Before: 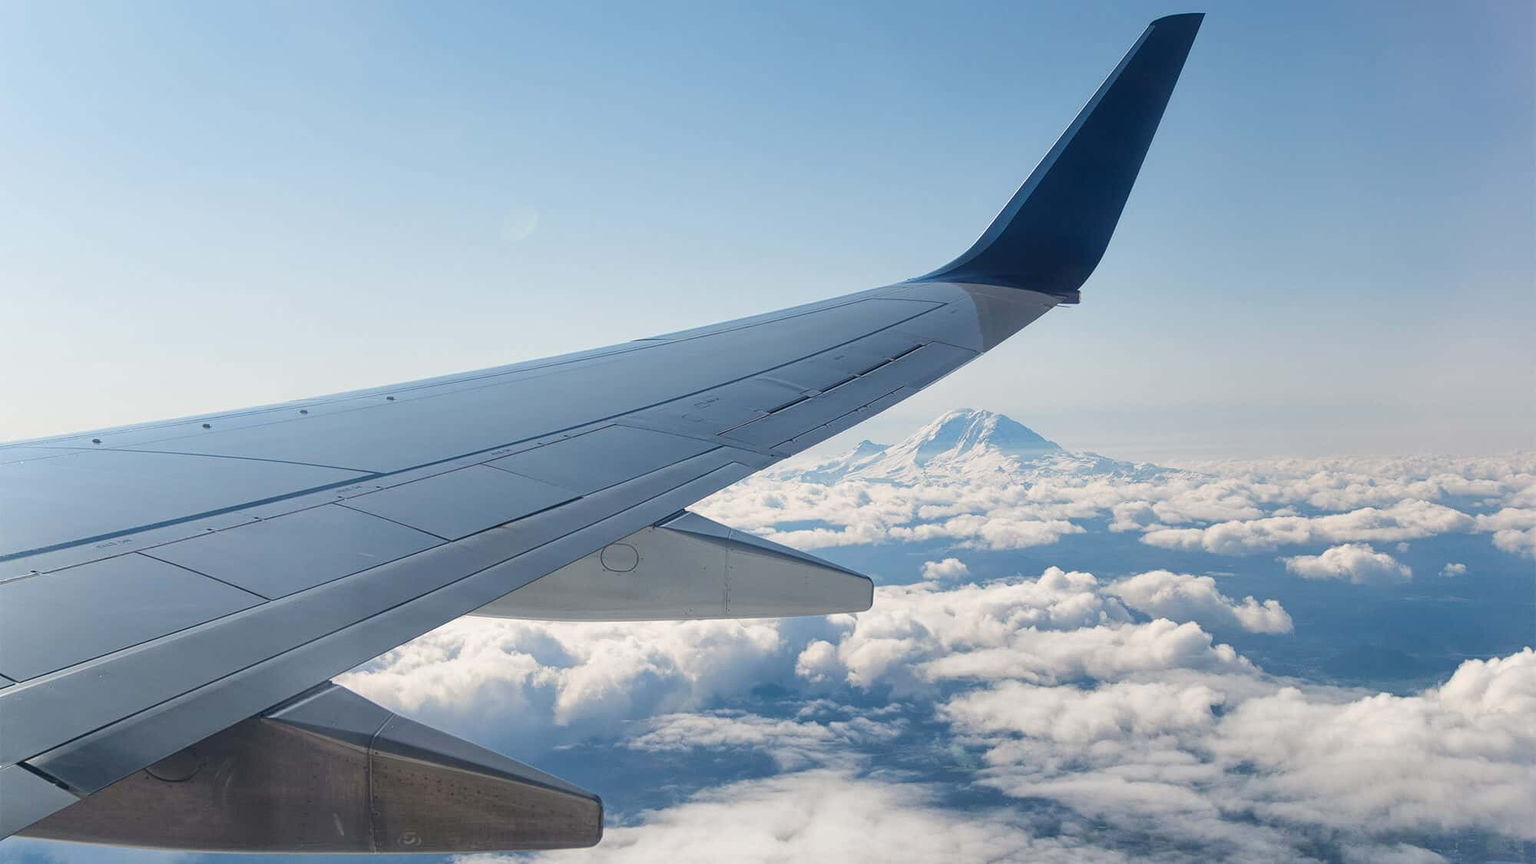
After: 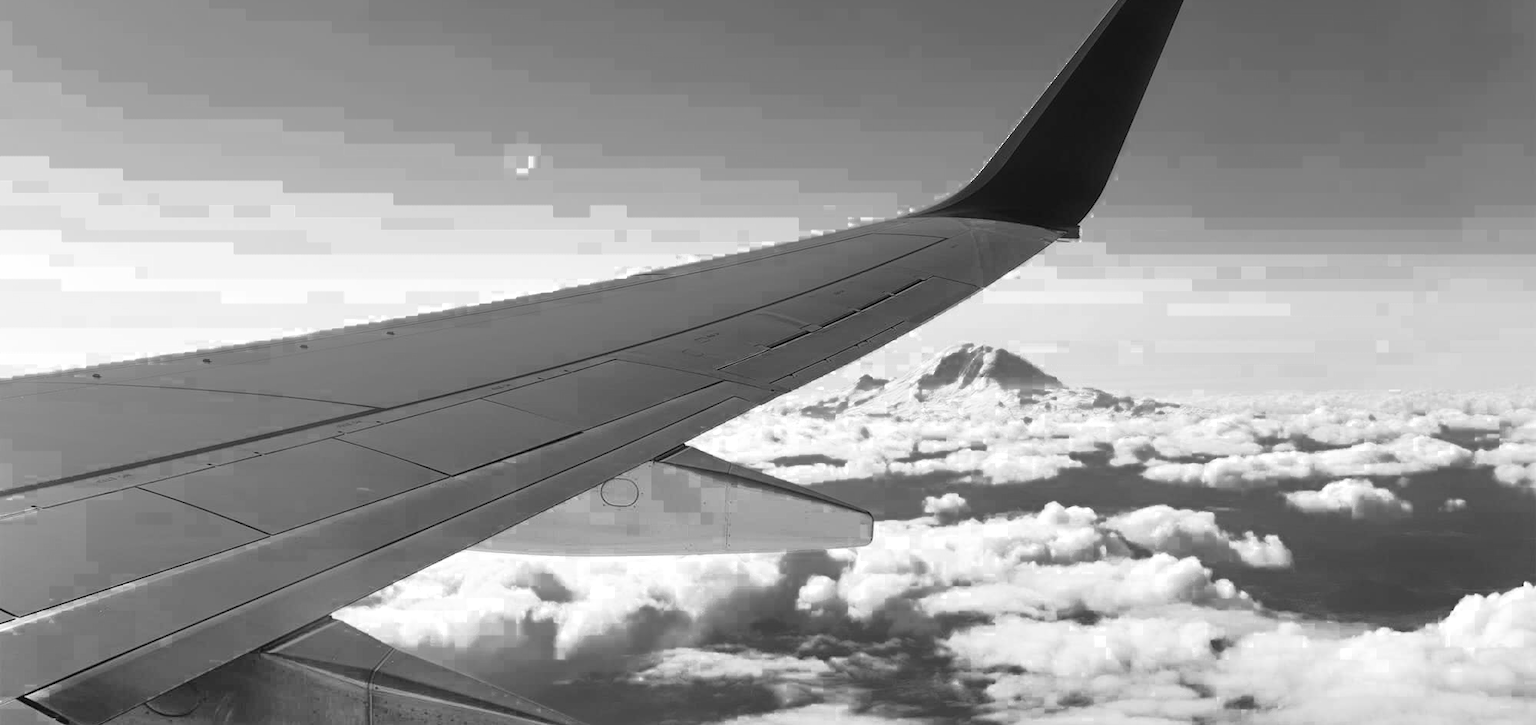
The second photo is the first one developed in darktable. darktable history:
crop: top 7.625%, bottom 8.027%
tone curve: curves: ch0 [(0, 0.014) (0.12, 0.096) (0.386, 0.49) (0.54, 0.684) (0.751, 0.855) (0.89, 0.943) (0.998, 0.989)]; ch1 [(0, 0) (0.133, 0.099) (0.437, 0.41) (0.5, 0.5) (0.517, 0.536) (0.548, 0.575) (0.582, 0.631) (0.627, 0.688) (0.836, 0.868) (1, 1)]; ch2 [(0, 0) (0.374, 0.341) (0.456, 0.443) (0.478, 0.49) (0.501, 0.5) (0.528, 0.538) (0.55, 0.6) (0.572, 0.63) (0.702, 0.765) (1, 1)], color space Lab, independent channels, preserve colors none
color zones: curves: ch0 [(0, 0.554) (0.146, 0.662) (0.293, 0.86) (0.503, 0.774) (0.637, 0.106) (0.74, 0.072) (0.866, 0.488) (0.998, 0.569)]; ch1 [(0, 0) (0.143, 0) (0.286, 0) (0.429, 0) (0.571, 0) (0.714, 0) (0.857, 0)]
